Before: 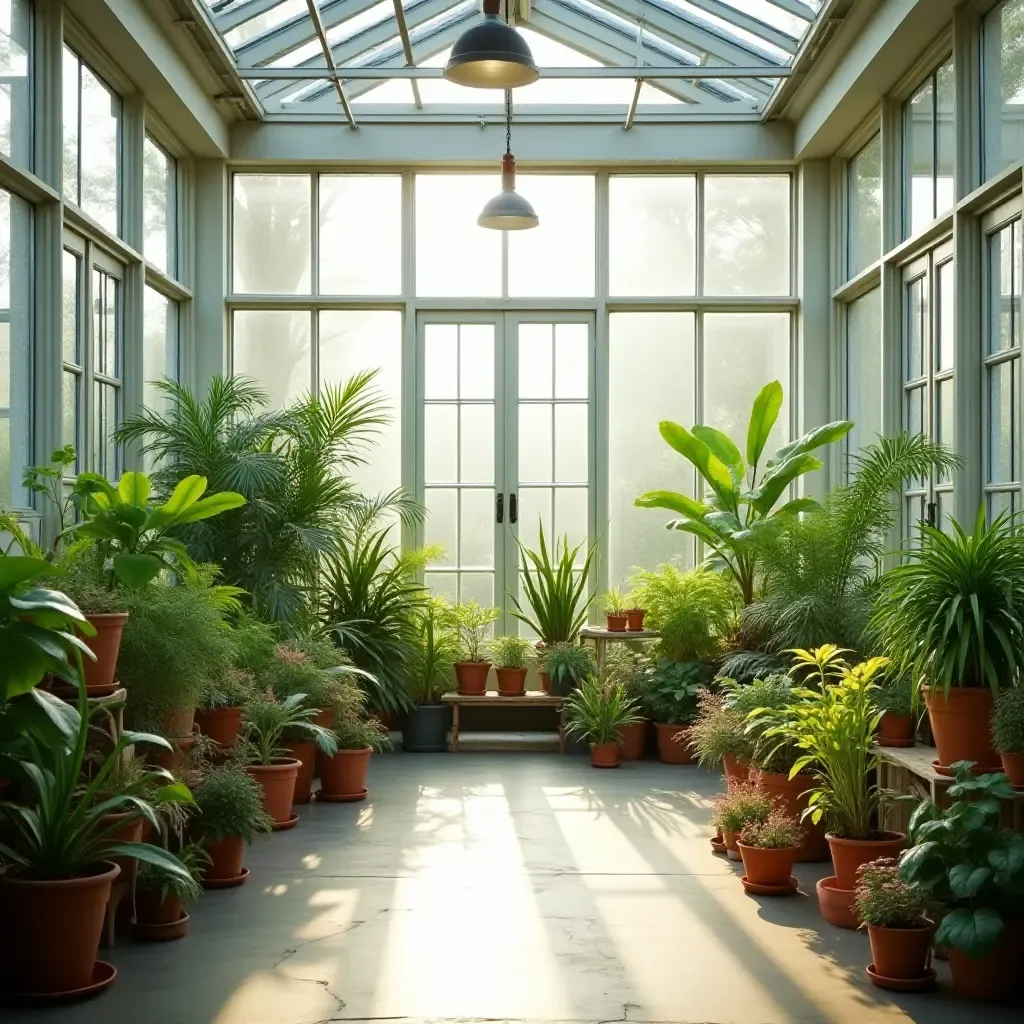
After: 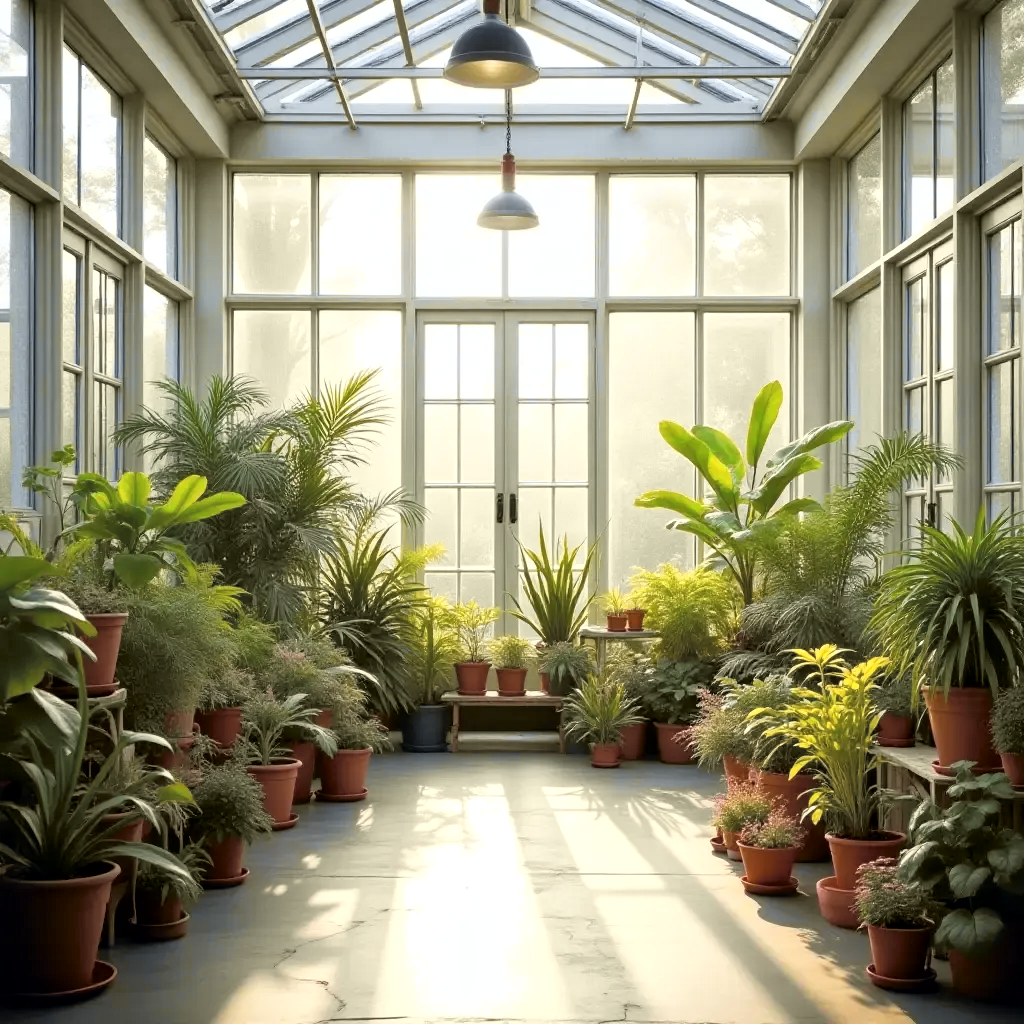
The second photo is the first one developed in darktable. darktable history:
rgb curve: curves: ch0 [(0, 0) (0.078, 0.051) (0.929, 0.956) (1, 1)], compensate middle gray true
global tonemap: drago (1, 100), detail 1
tone curve: curves: ch0 [(0, 0) (0.15, 0.17) (0.452, 0.437) (0.611, 0.588) (0.751, 0.749) (1, 1)]; ch1 [(0, 0) (0.325, 0.327) (0.412, 0.45) (0.453, 0.484) (0.5, 0.501) (0.541, 0.55) (0.617, 0.612) (0.695, 0.697) (1, 1)]; ch2 [(0, 0) (0.386, 0.397) (0.452, 0.459) (0.505, 0.498) (0.524, 0.547) (0.574, 0.566) (0.633, 0.641) (1, 1)], color space Lab, independent channels, preserve colors none
